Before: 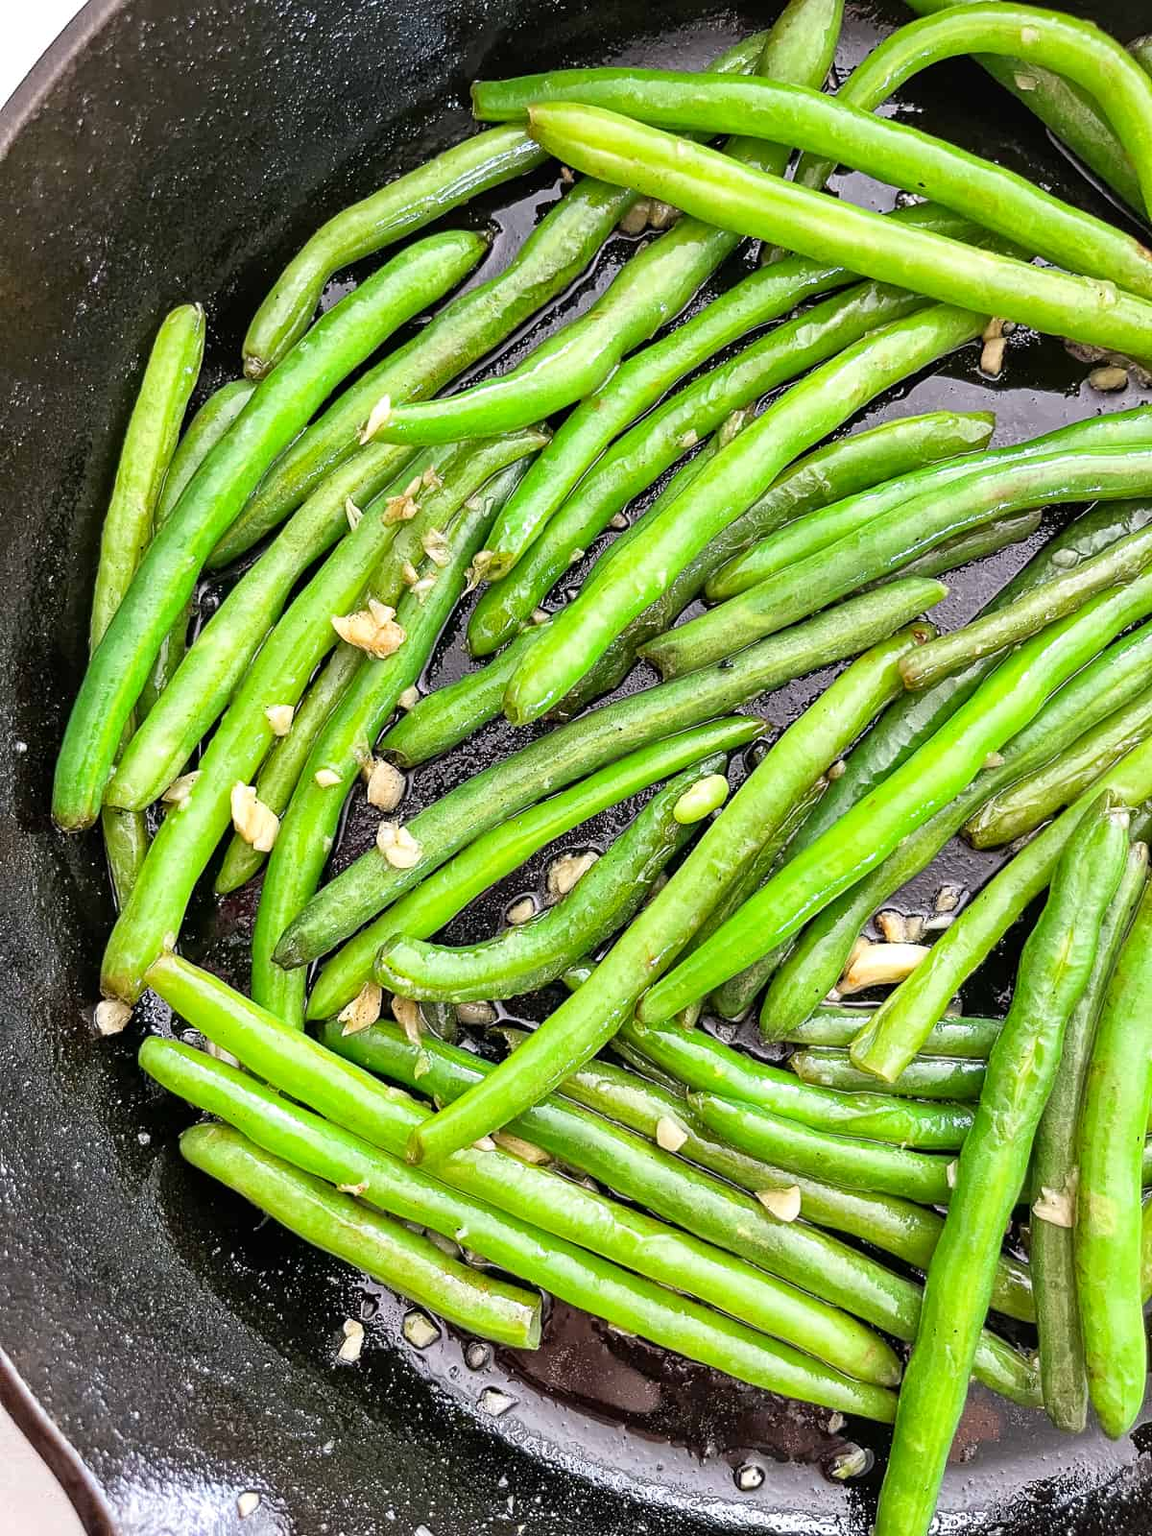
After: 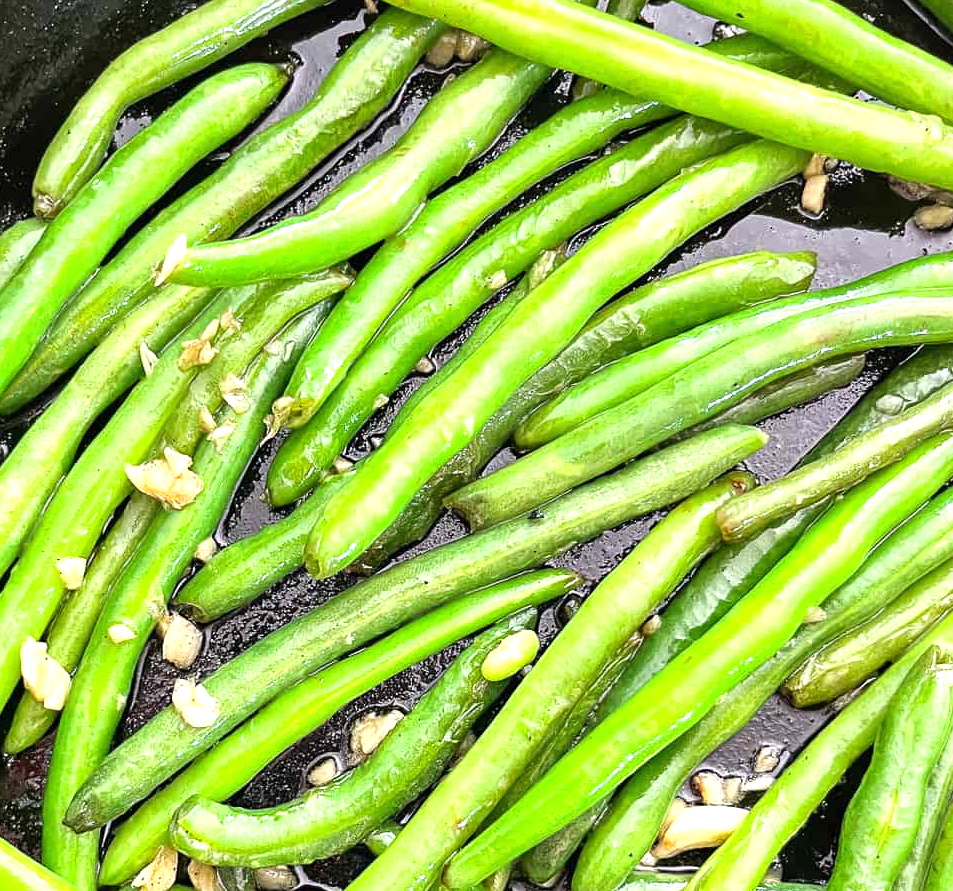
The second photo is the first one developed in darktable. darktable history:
crop: left 18.38%, top 11.092%, right 2.134%, bottom 33.217%
exposure: black level correction 0, exposure 0.5 EV, compensate highlight preservation false
